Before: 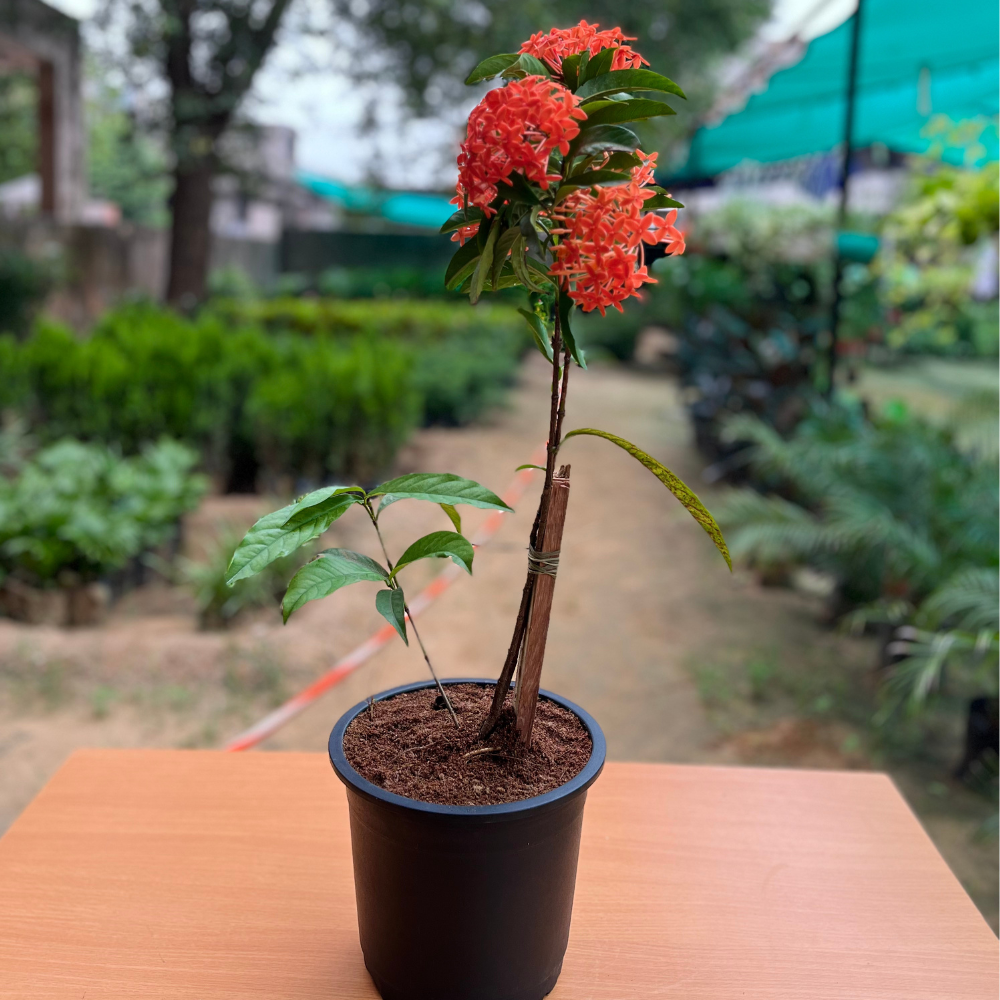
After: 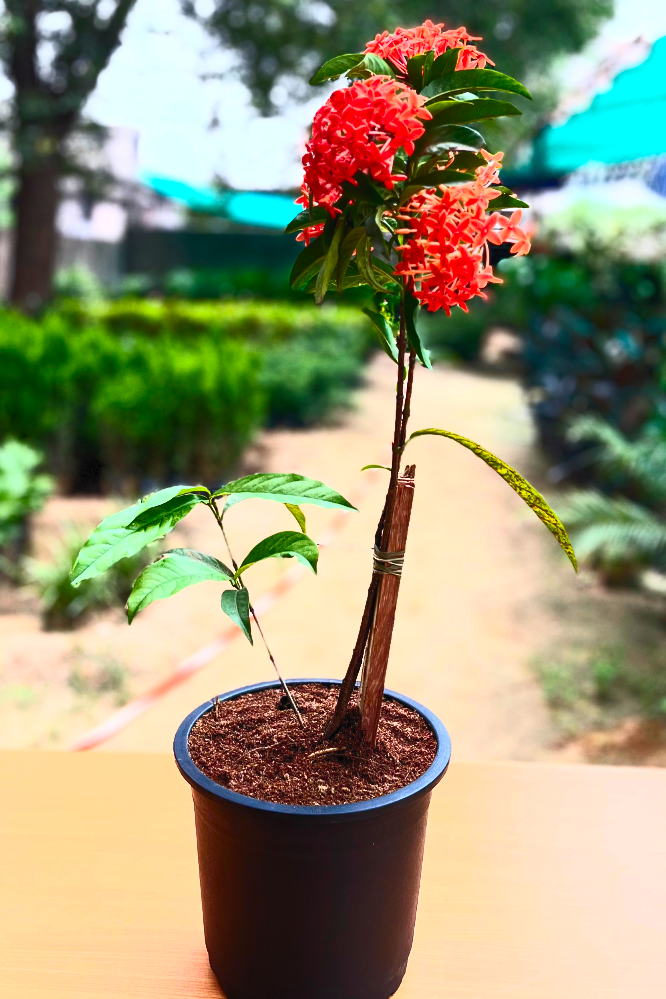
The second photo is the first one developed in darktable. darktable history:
crop and rotate: left 15.546%, right 17.787%
contrast brightness saturation: contrast 0.83, brightness 0.59, saturation 0.59
